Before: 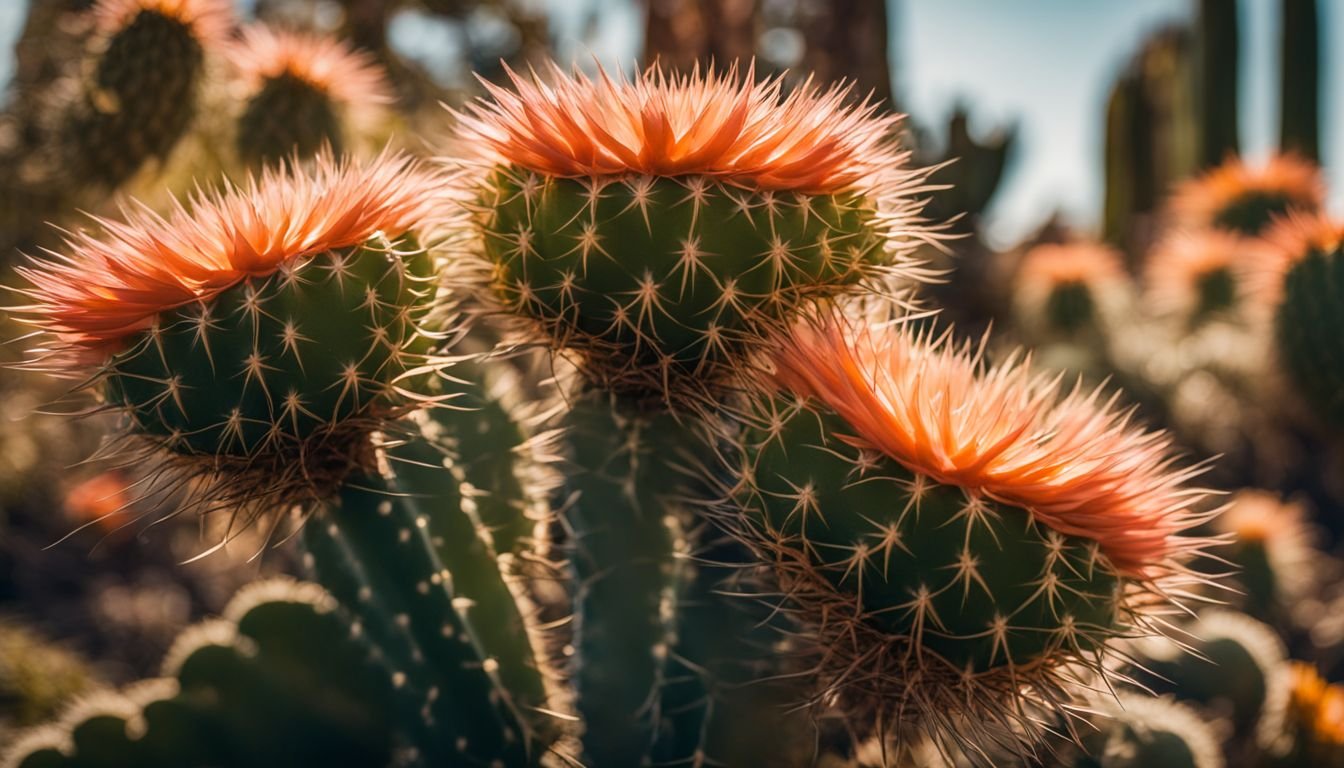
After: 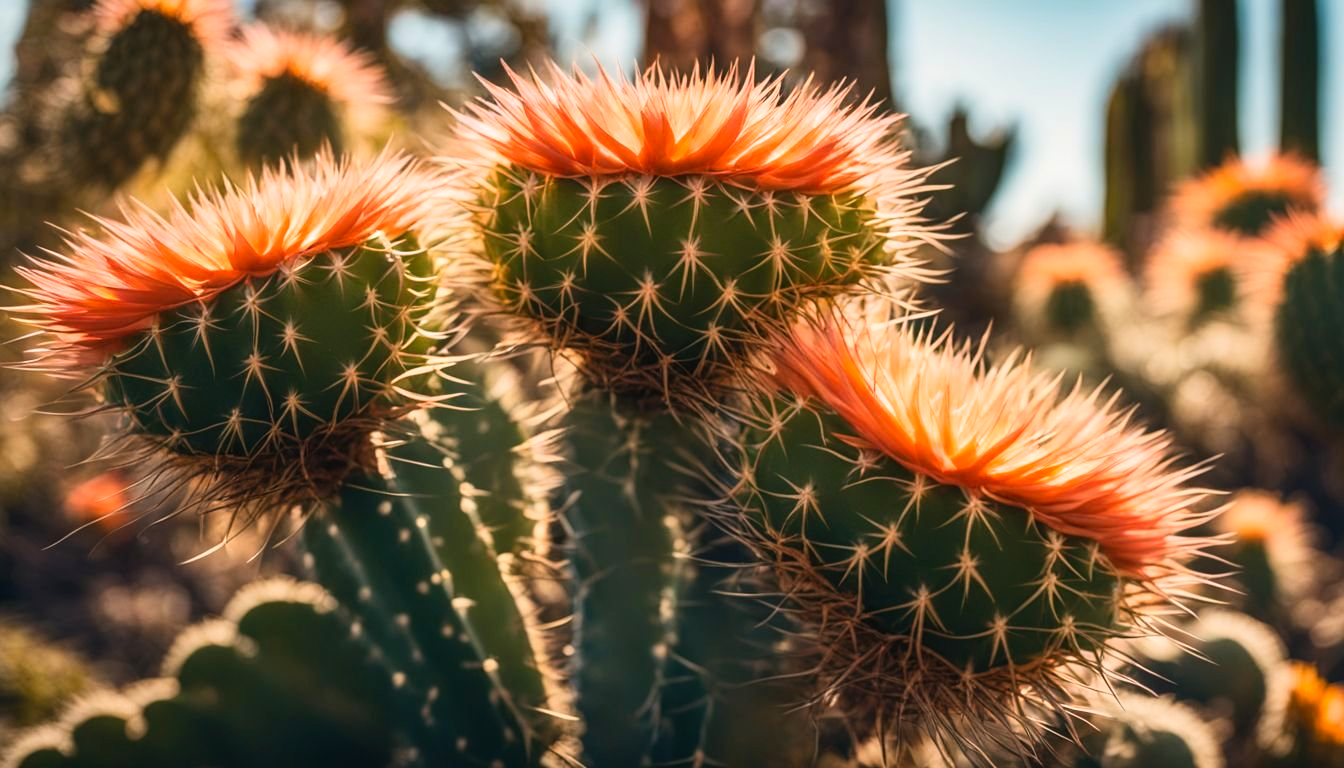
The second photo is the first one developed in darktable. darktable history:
contrast brightness saturation: contrast 0.201, brightness 0.164, saturation 0.227
